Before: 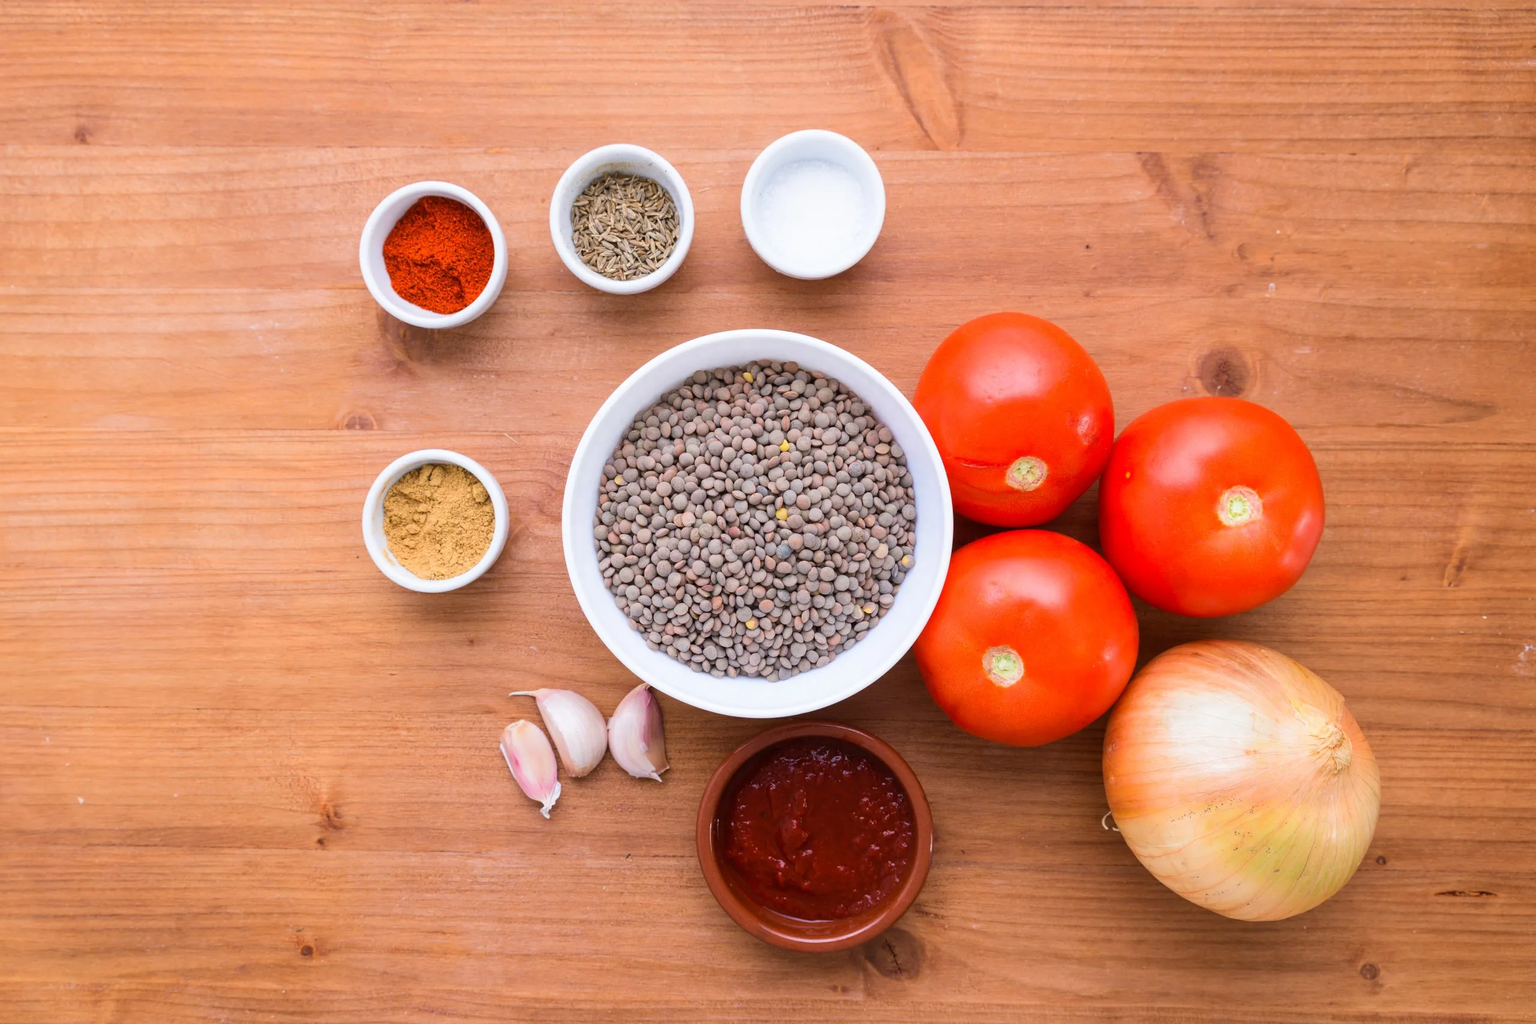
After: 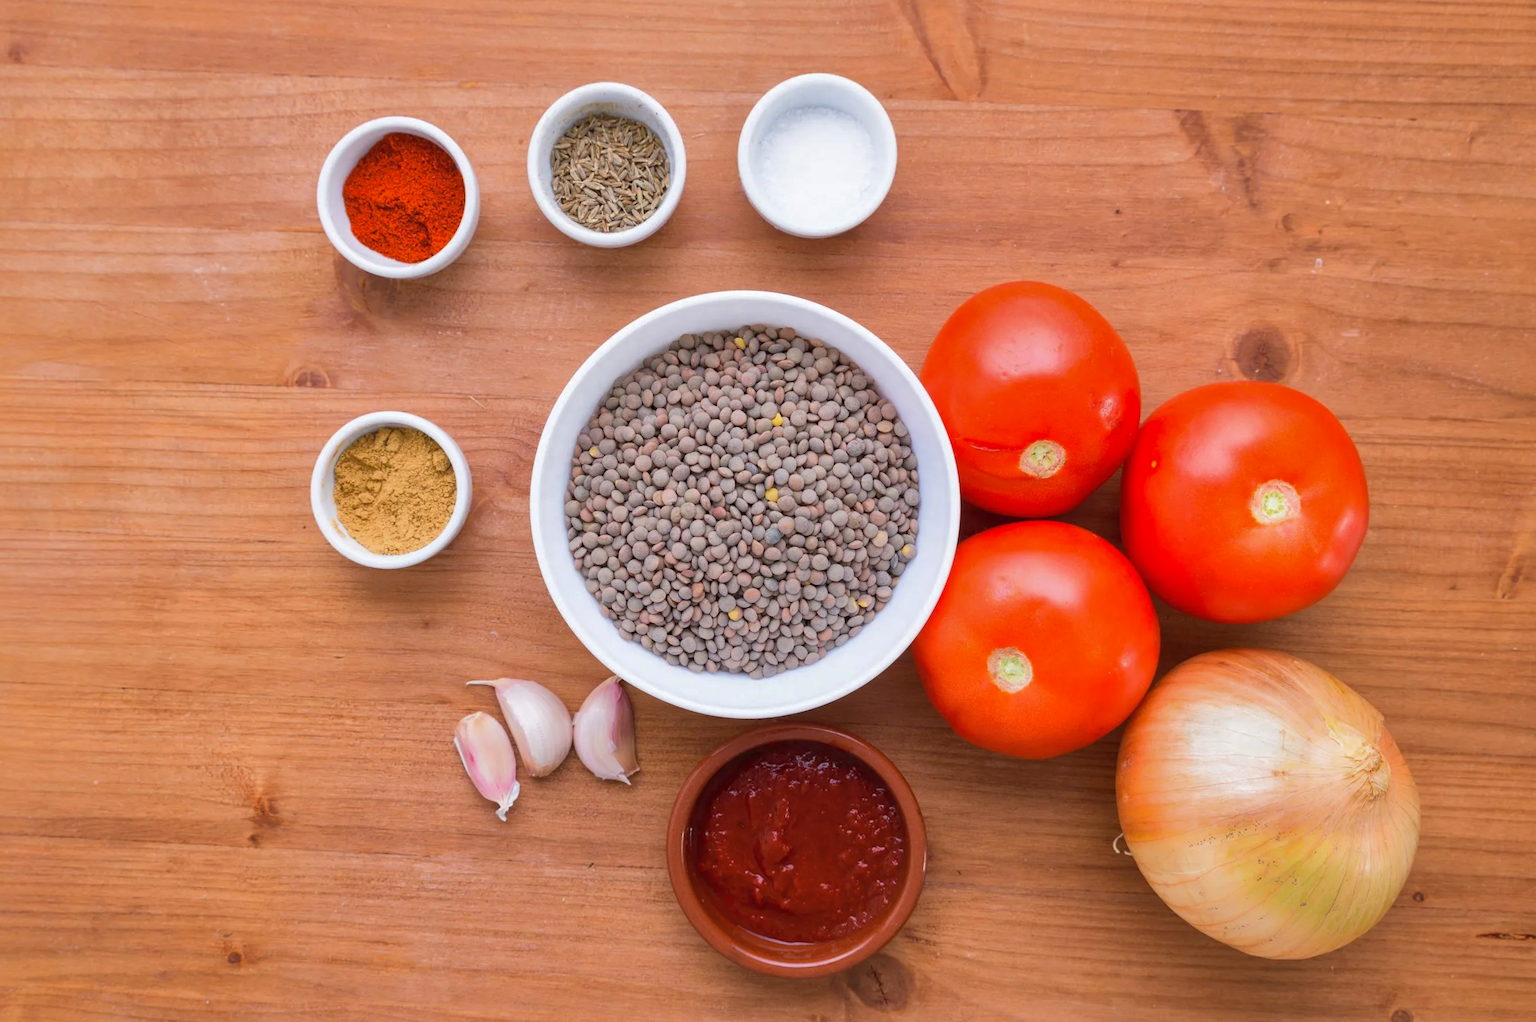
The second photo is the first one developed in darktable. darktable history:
color zones: curves: ch2 [(0, 0.5) (0.143, 0.5) (0.286, 0.489) (0.415, 0.421) (0.571, 0.5) (0.714, 0.5) (0.857, 0.5) (1, 0.5)]
crop and rotate: angle -1.85°, left 3.078%, top 4.234%, right 1.615%, bottom 0.651%
shadows and highlights: highlights -59.78
